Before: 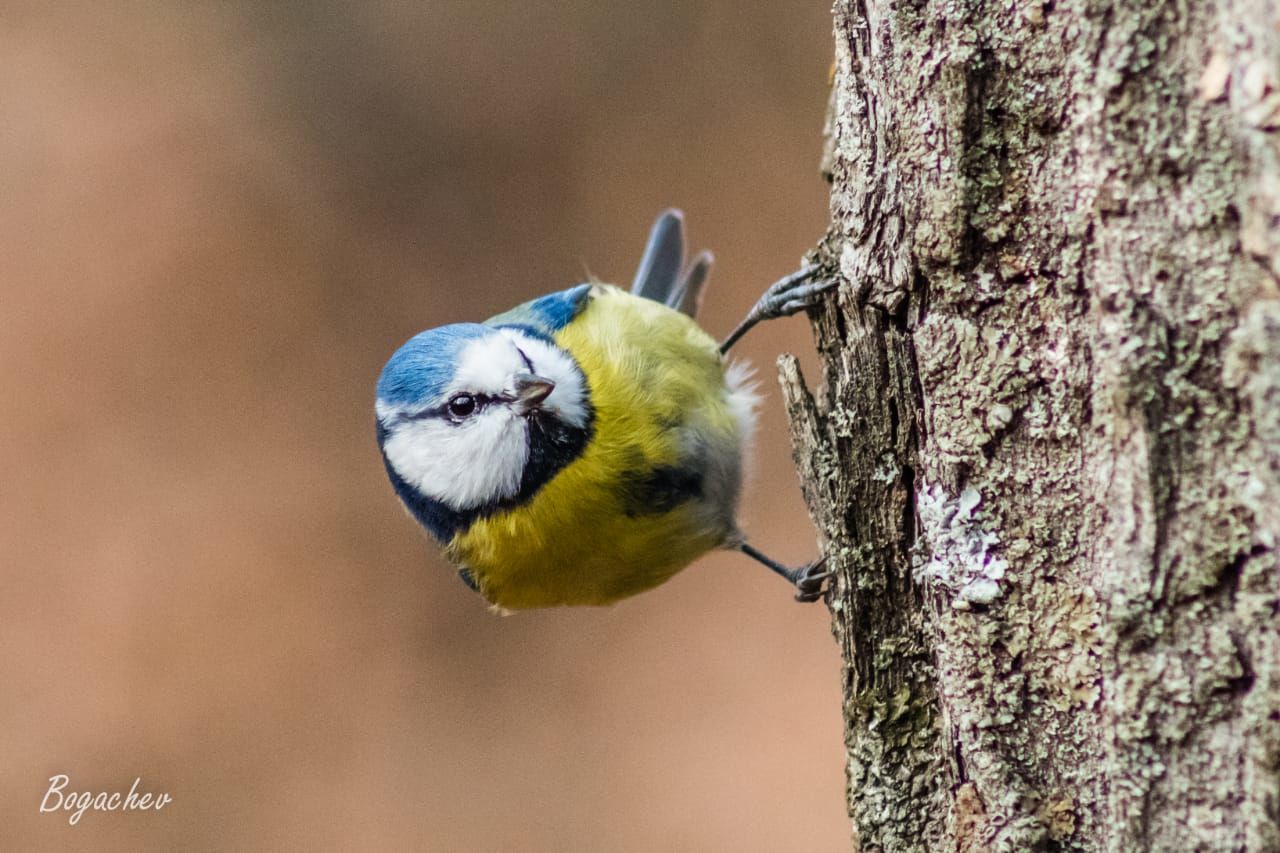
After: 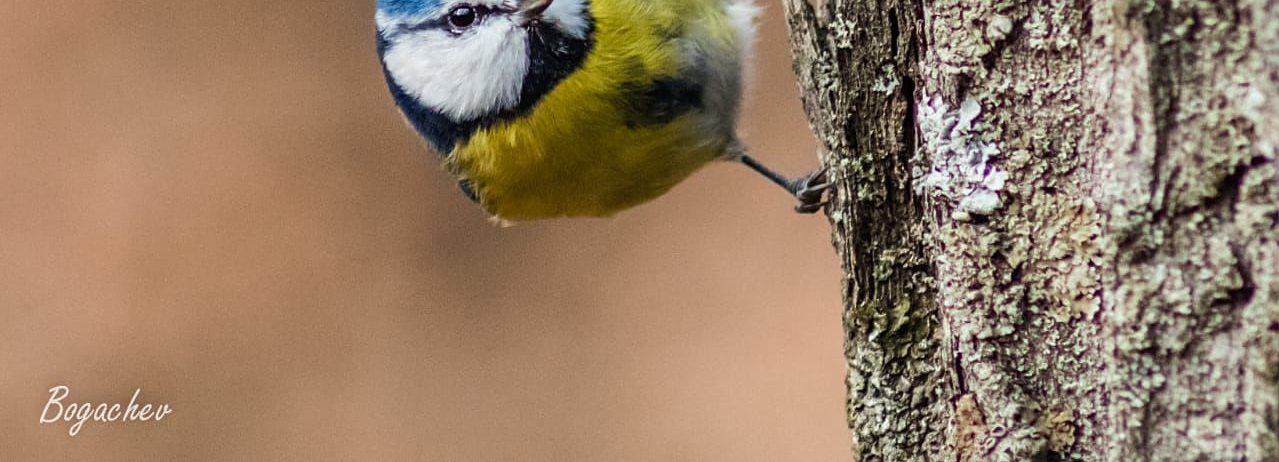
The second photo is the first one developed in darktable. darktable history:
crop and rotate: top 45.77%, right 0.069%
sharpen: amount 0.21
